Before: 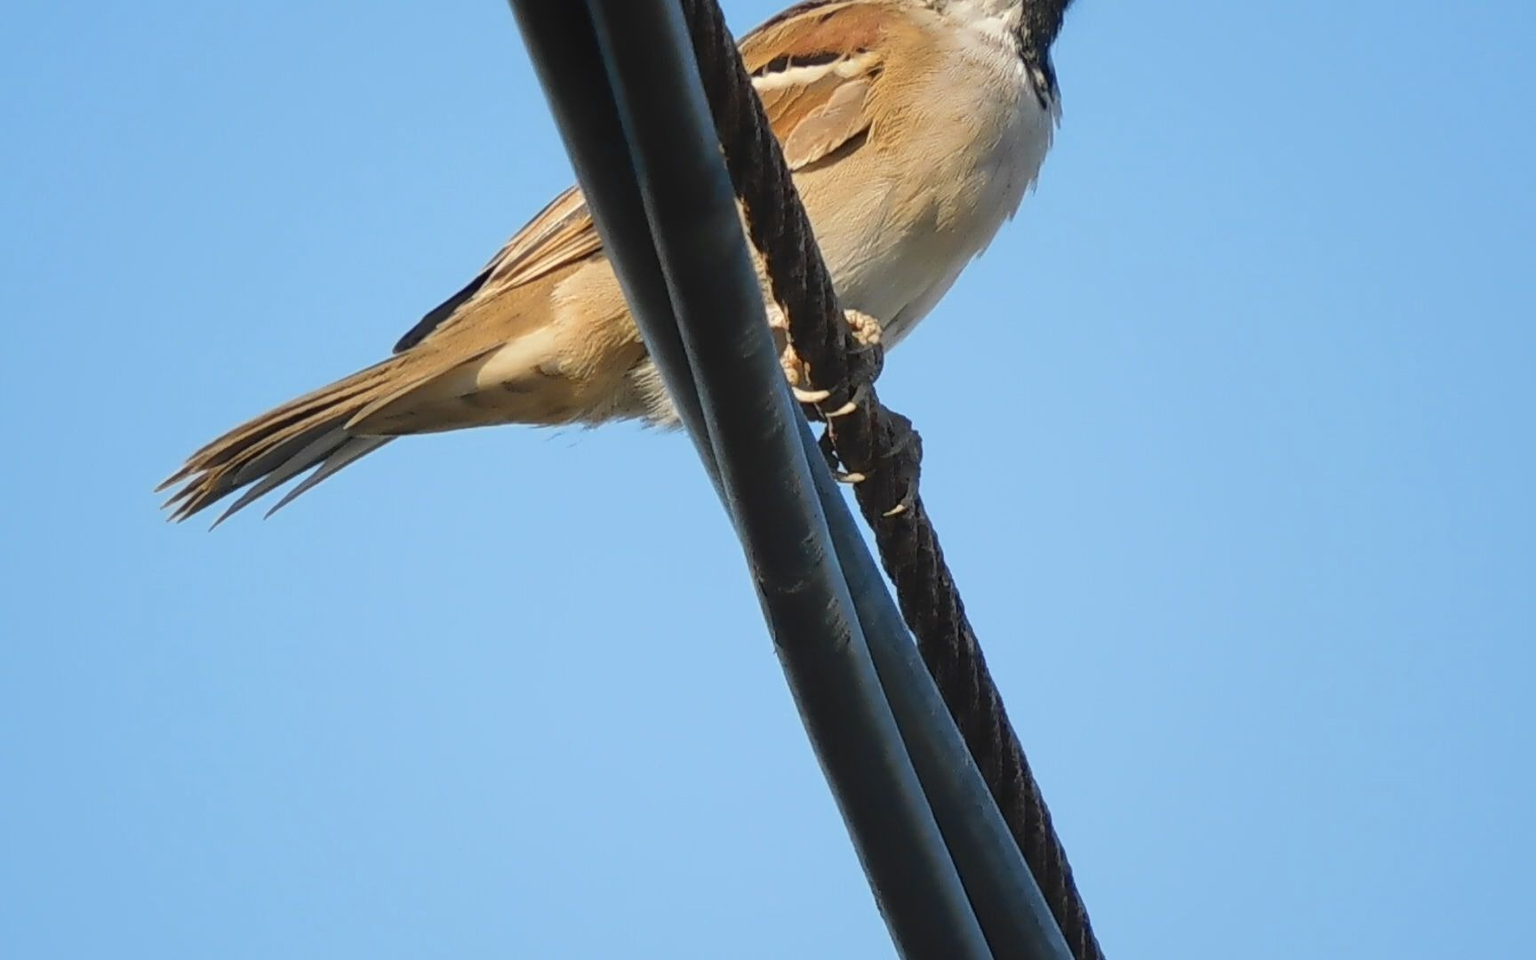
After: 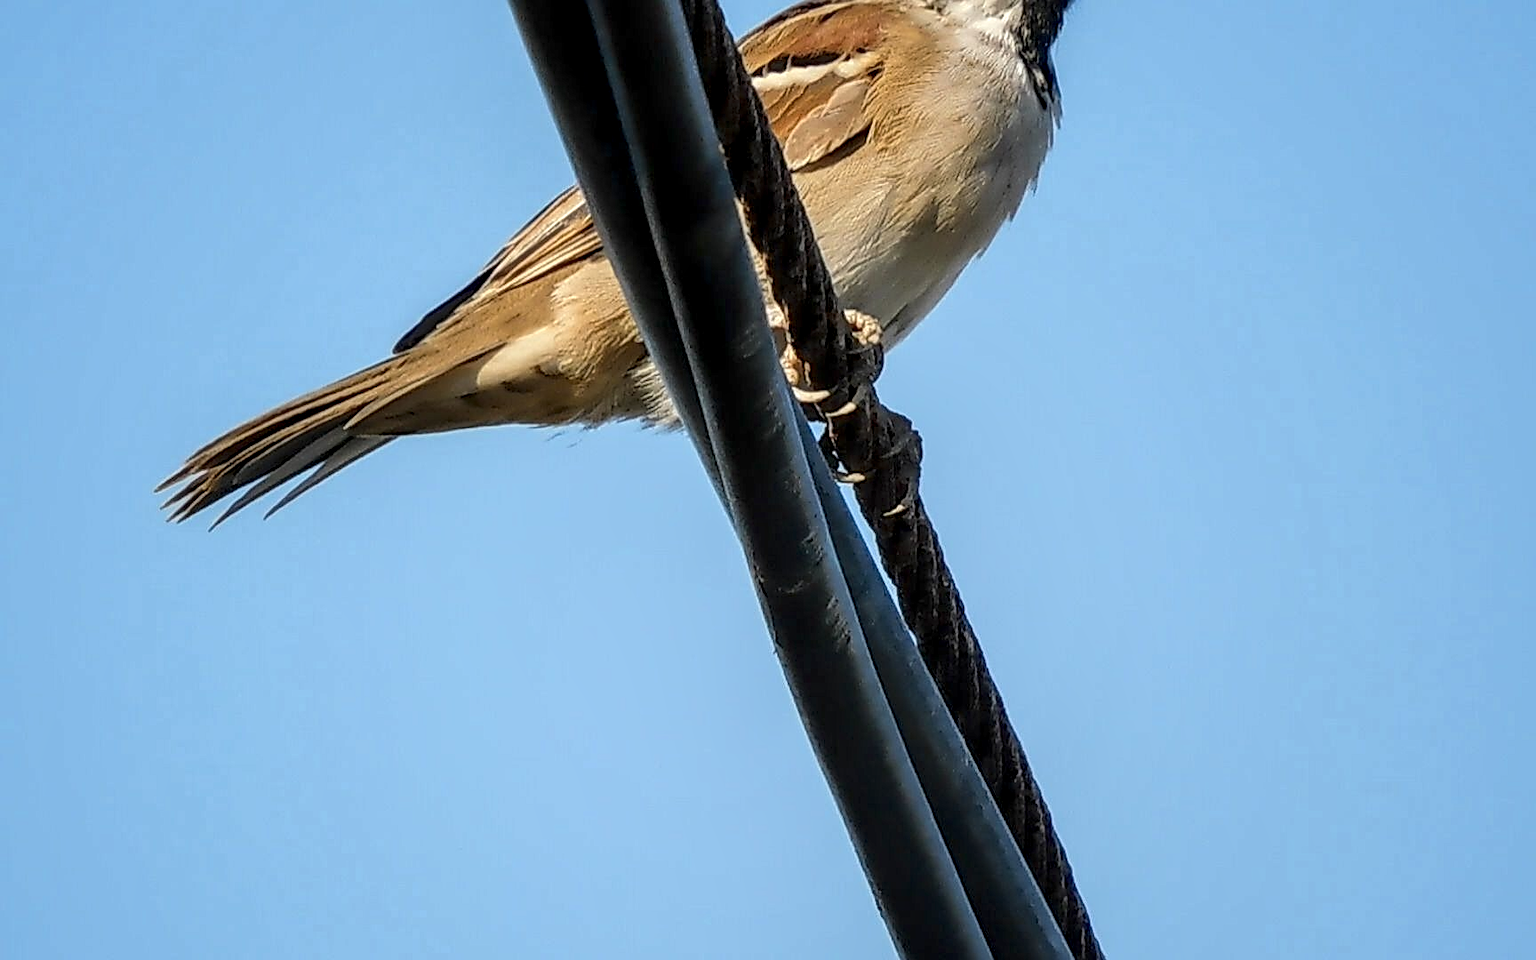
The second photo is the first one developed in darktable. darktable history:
local contrast: highlights 60%, shadows 62%, detail 160%
sharpen: on, module defaults
